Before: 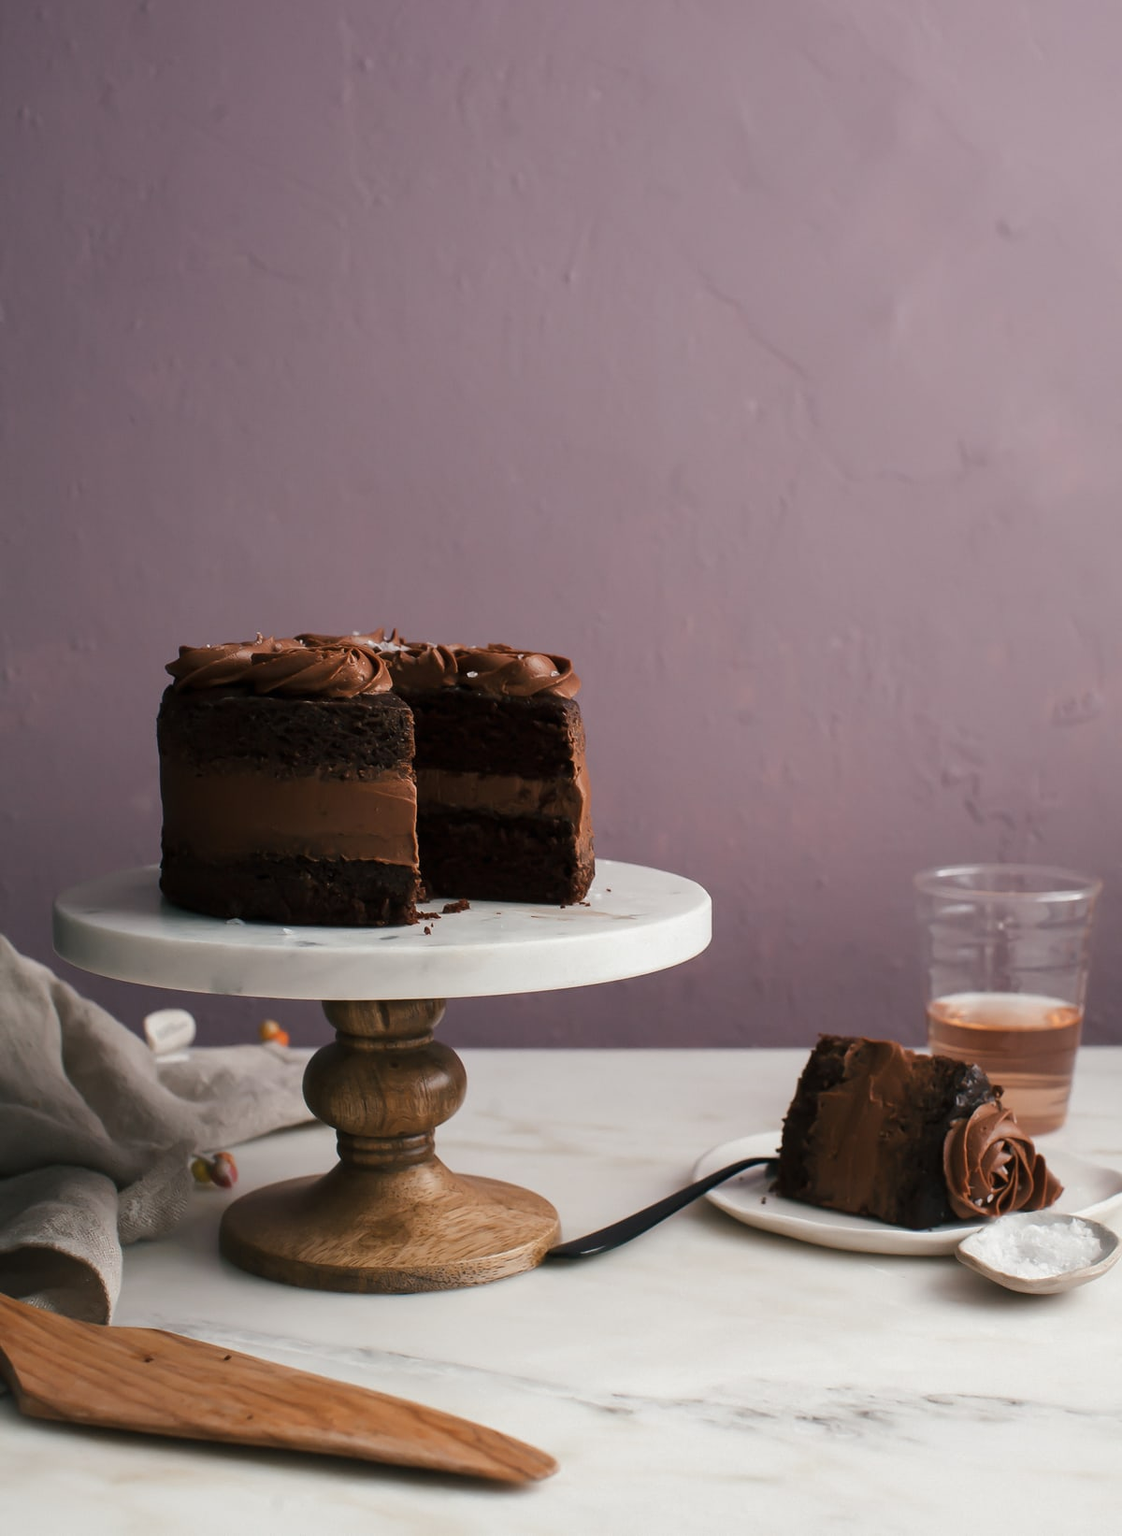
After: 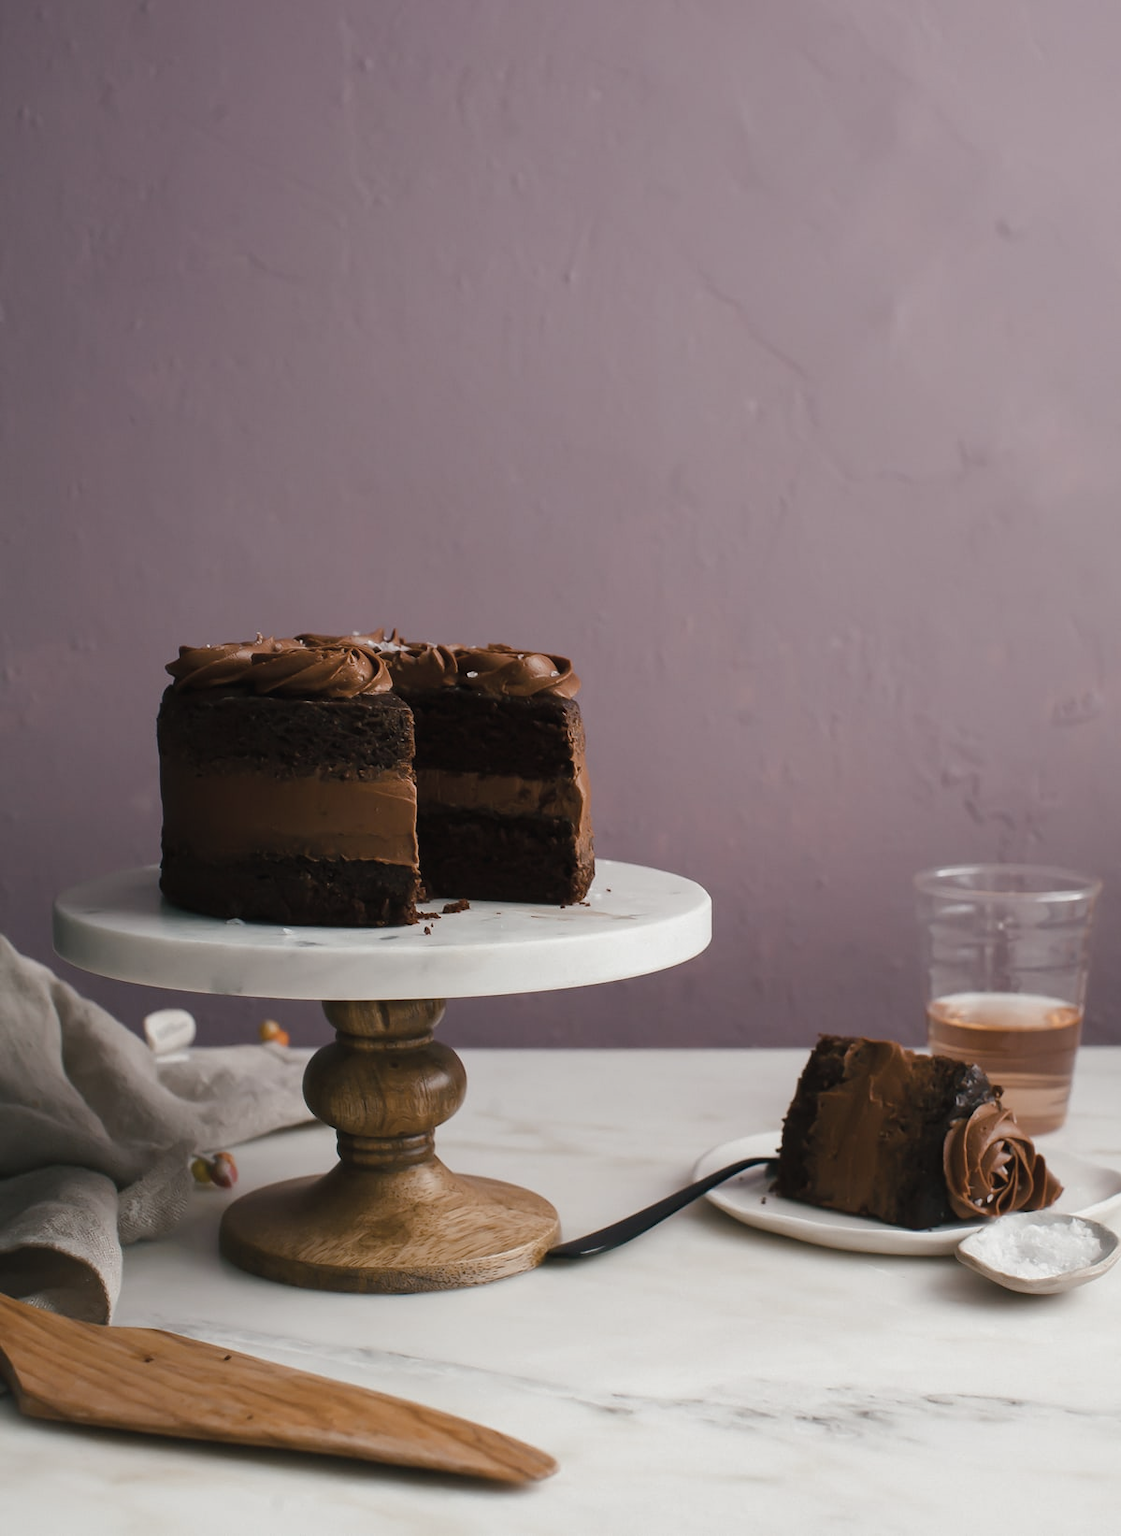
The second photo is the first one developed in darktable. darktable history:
color balance rgb: linear chroma grading › shadows 31.838%, linear chroma grading › global chroma -2.188%, linear chroma grading › mid-tones 3.633%, perceptual saturation grading › global saturation 14.763%, global vibrance 20%
contrast brightness saturation: contrast -0.045, saturation -0.4
